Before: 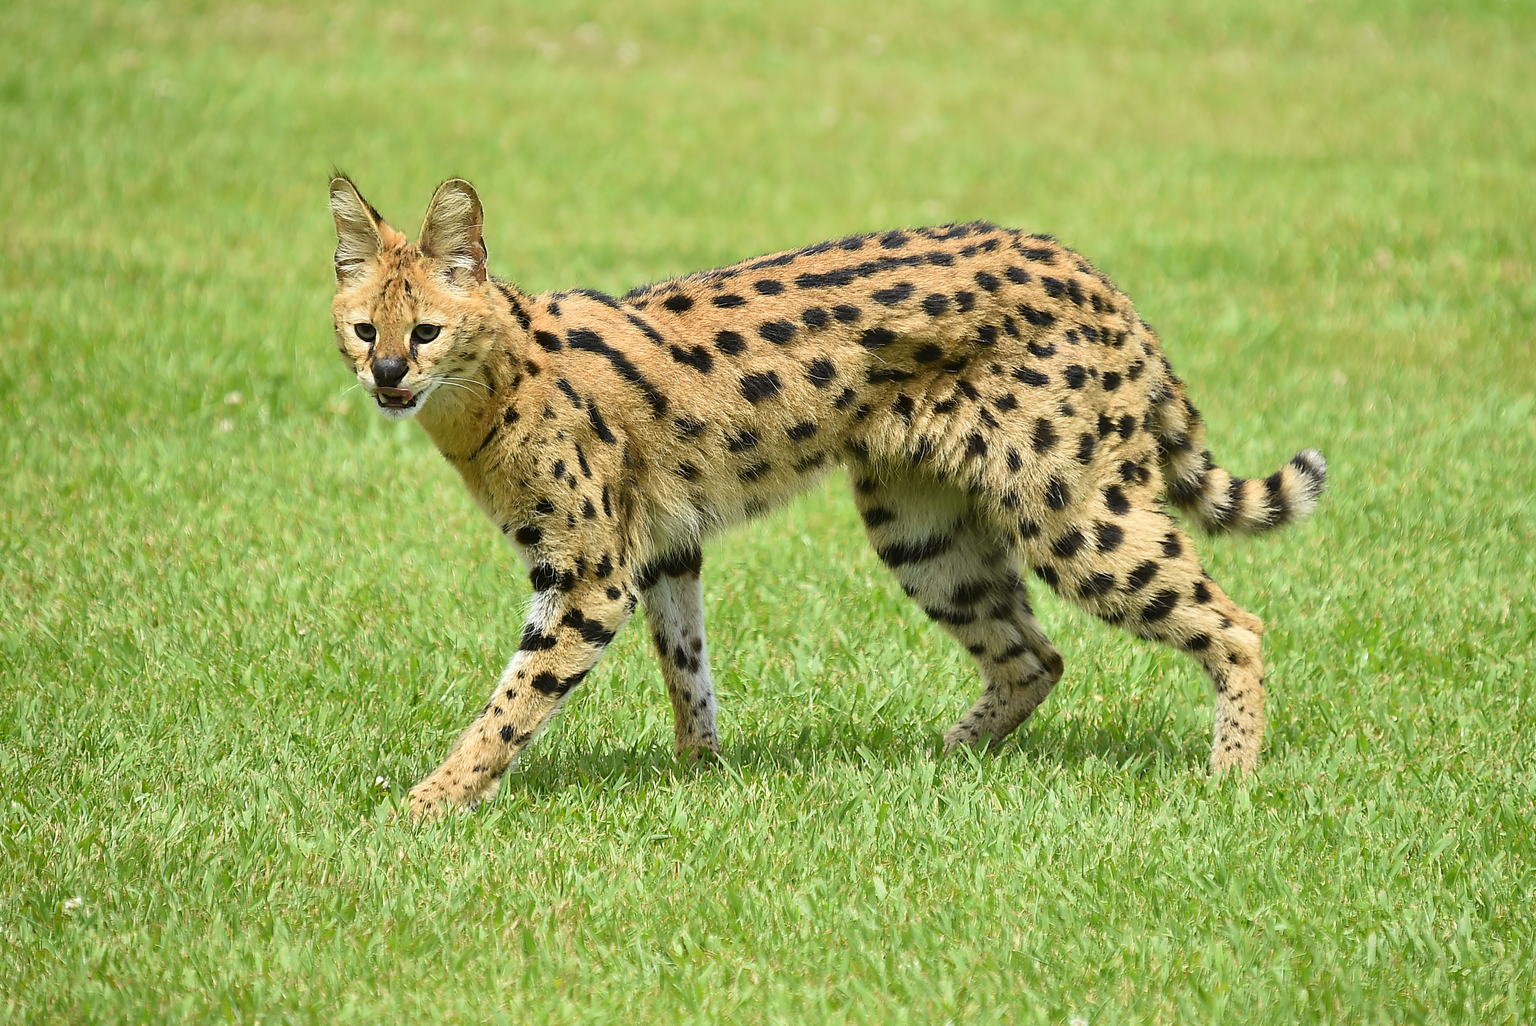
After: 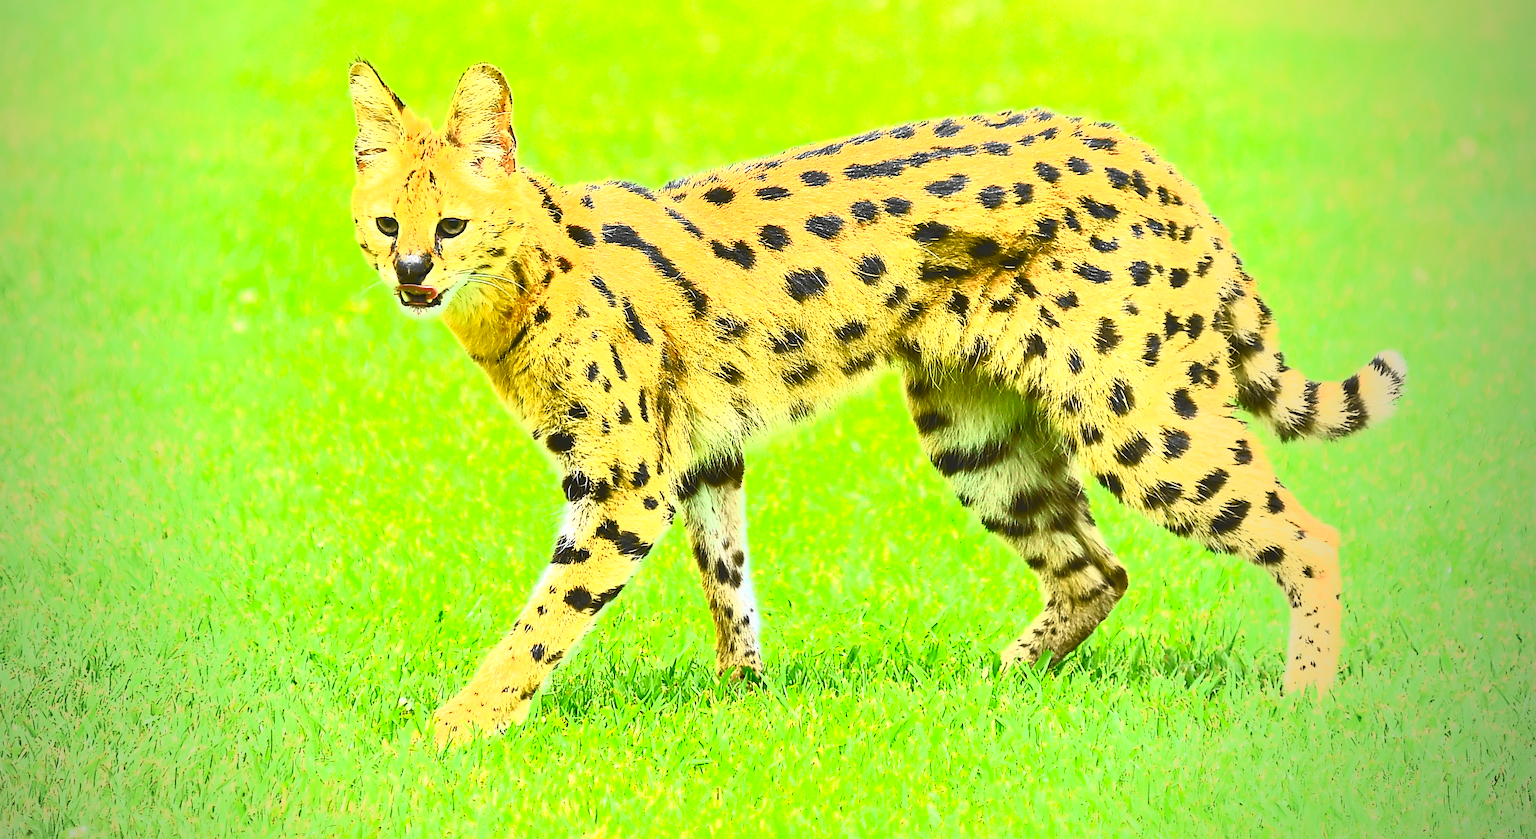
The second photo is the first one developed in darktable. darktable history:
tone curve: curves: ch0 [(0, 0) (0.055, 0.057) (0.258, 0.307) (0.434, 0.543) (0.517, 0.657) (0.745, 0.874) (1, 1)]; ch1 [(0, 0) (0.346, 0.307) (0.418, 0.383) (0.46, 0.439) (0.482, 0.493) (0.502, 0.497) (0.517, 0.506) (0.55, 0.561) (0.588, 0.61) (0.646, 0.688) (1, 1)]; ch2 [(0, 0) (0.346, 0.34) (0.431, 0.45) (0.485, 0.499) (0.5, 0.503) (0.527, 0.508) (0.545, 0.562) (0.679, 0.706) (1, 1)], color space Lab, independent channels, preserve colors none
contrast brightness saturation: contrast 1, brightness 1, saturation 1
vignetting: fall-off start 72.14%, fall-off radius 108.07%, brightness -0.713, saturation -0.488, center (-0.054, -0.359), width/height ratio 0.729
sharpen: amount 0.2
crop and rotate: angle 0.03°, top 11.643%, right 5.651%, bottom 11.189%
